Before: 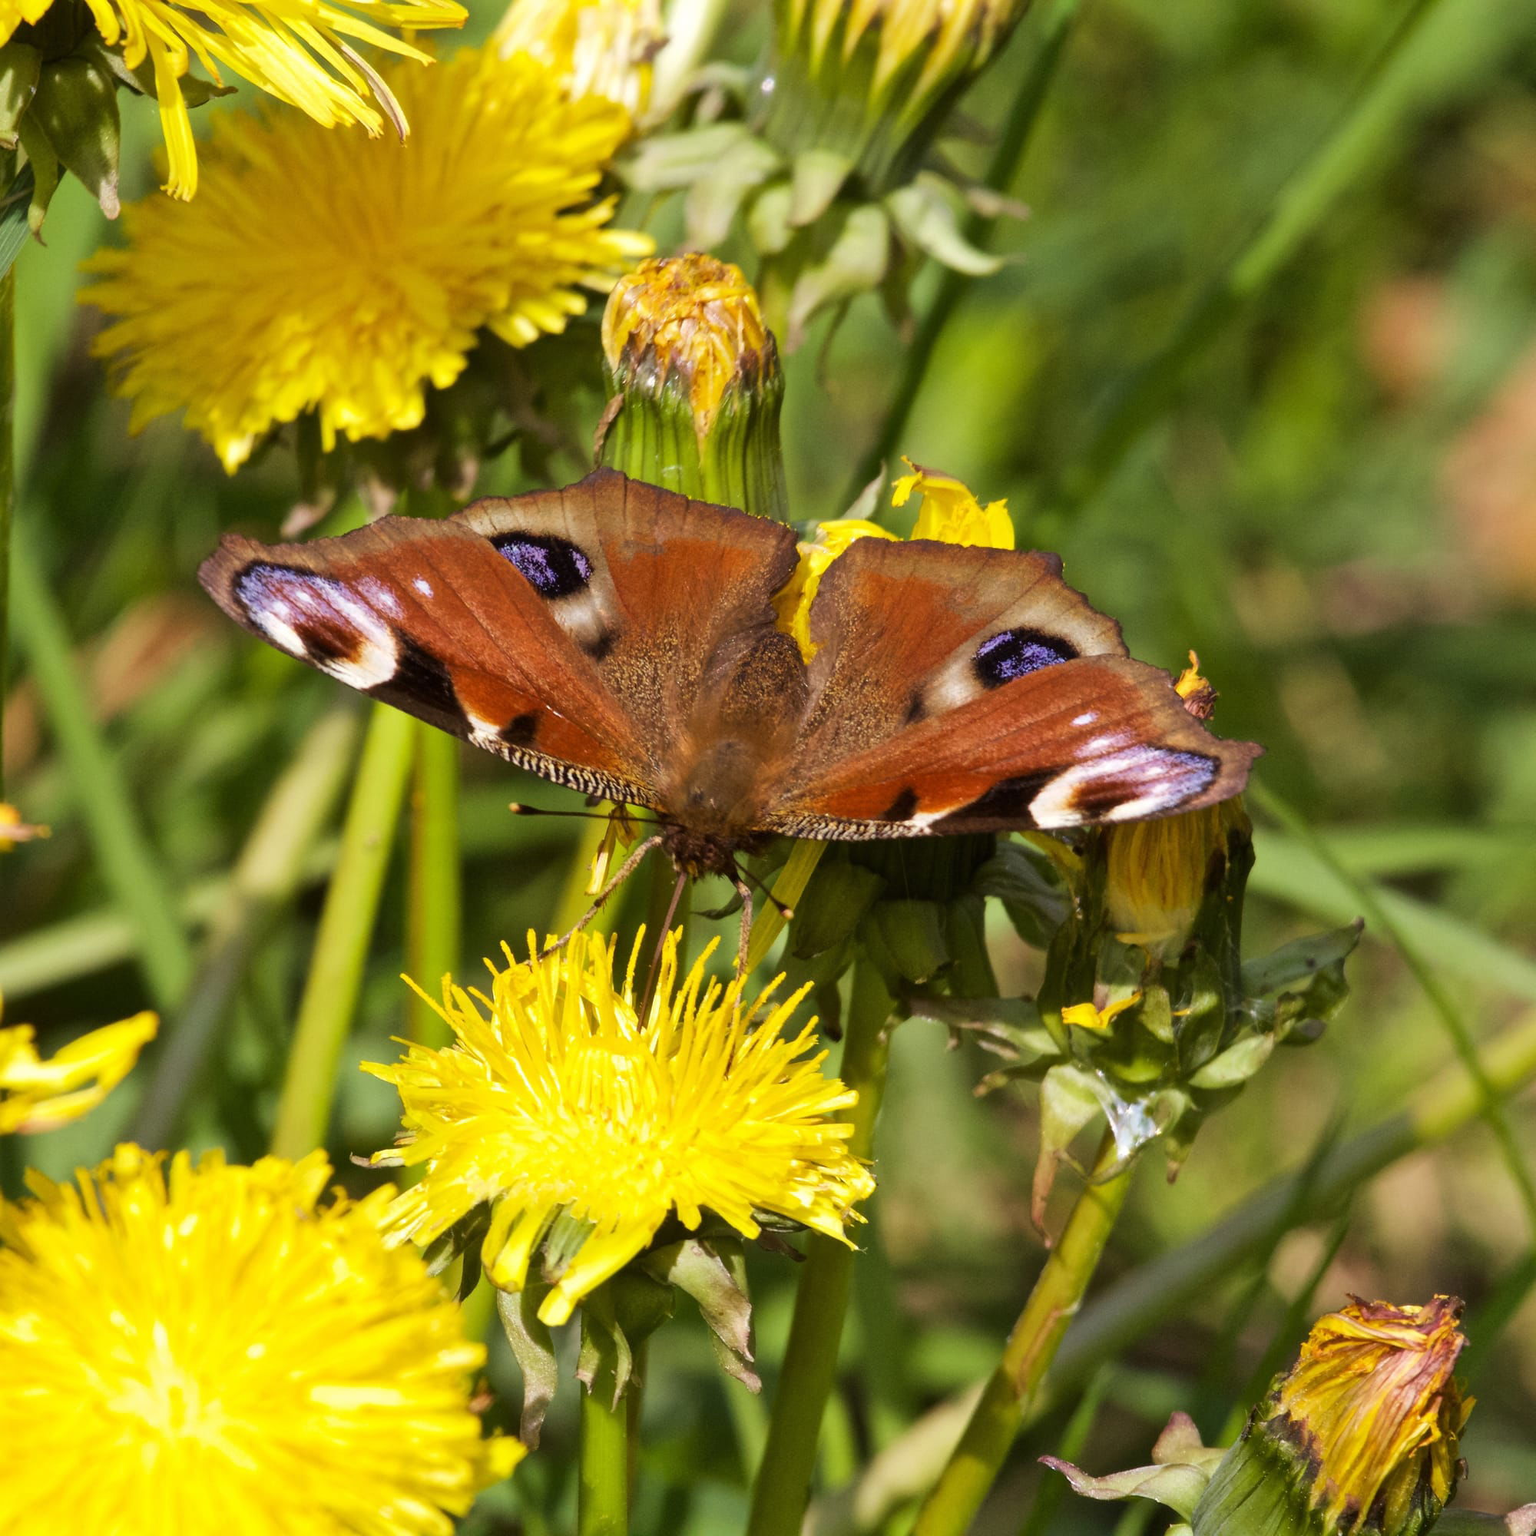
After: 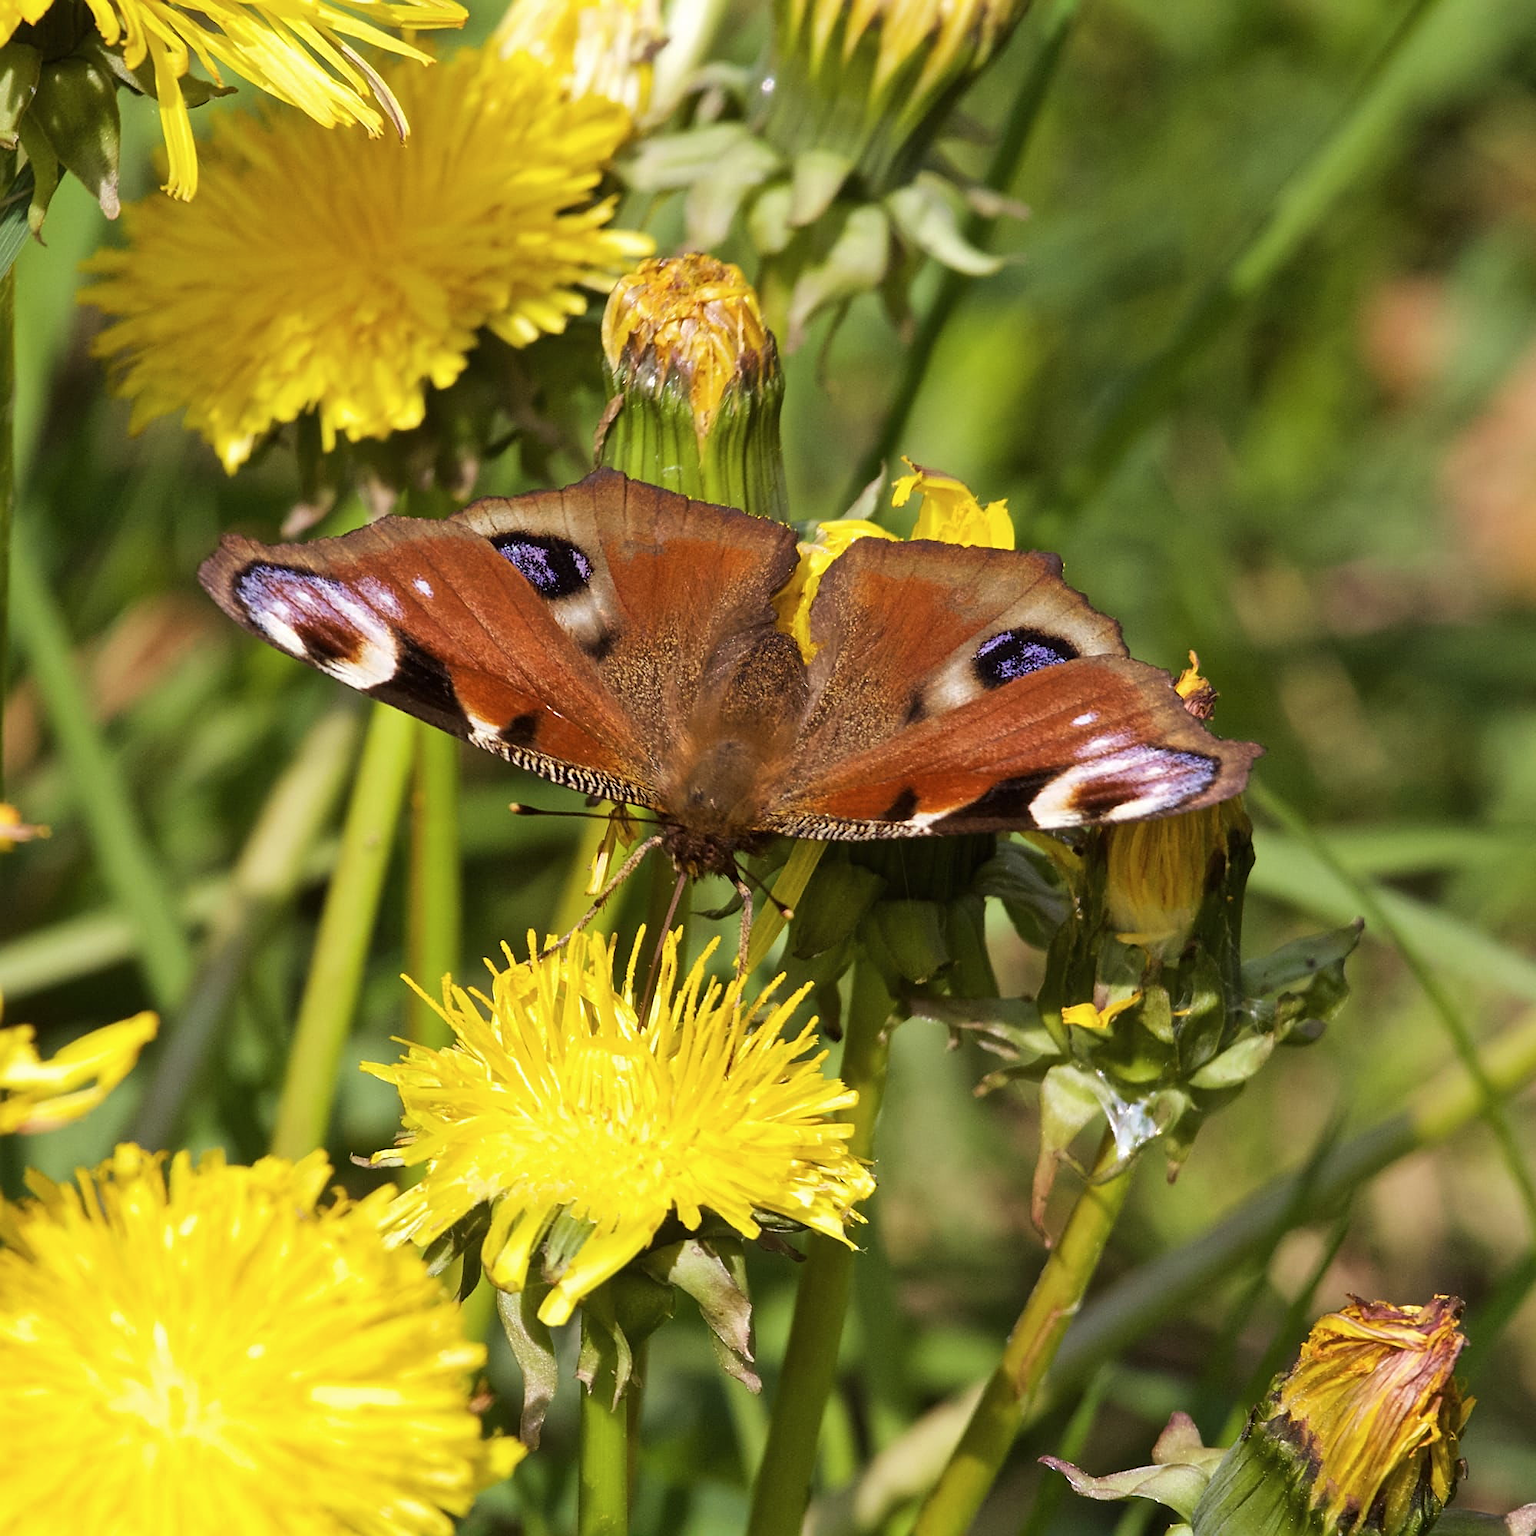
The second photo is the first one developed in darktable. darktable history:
sharpen: on, module defaults
color zones: curves: ch0 [(0, 0.613) (0.01, 0.613) (0.245, 0.448) (0.498, 0.529) (0.642, 0.665) (0.879, 0.777) (0.99, 0.613)]; ch1 [(0, 0) (0.143, 0) (0.286, 0) (0.429, 0) (0.571, 0) (0.714, 0) (0.857, 0)], mix -93.41%
